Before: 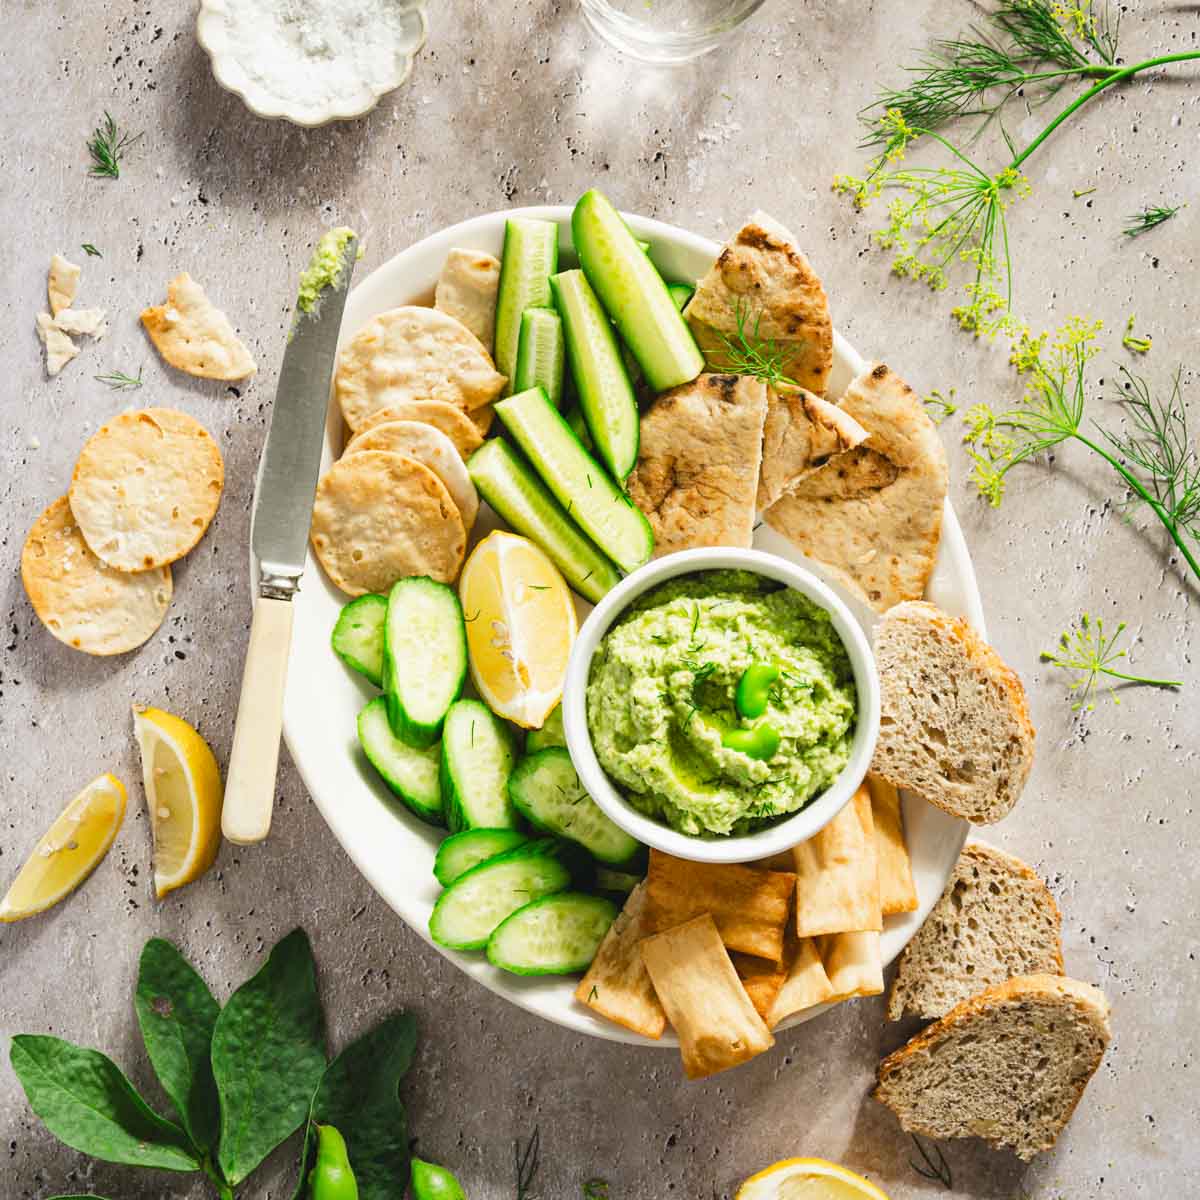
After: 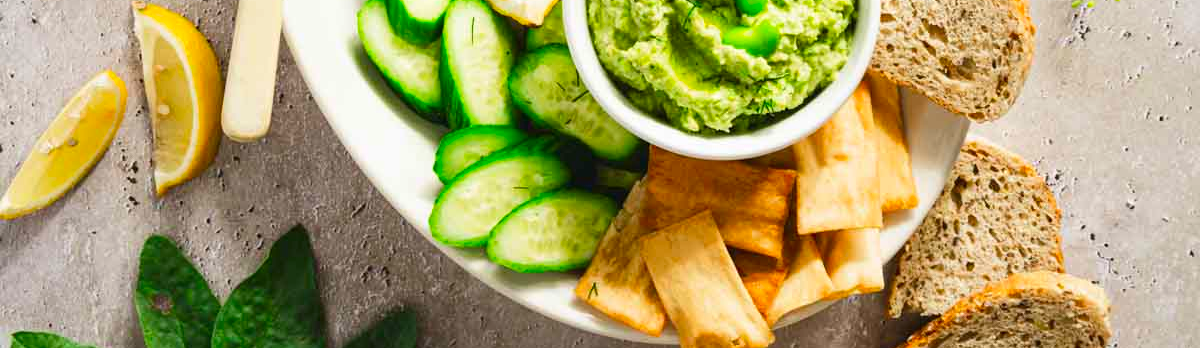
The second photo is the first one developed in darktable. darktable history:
tone equalizer: edges refinement/feathering 500, mask exposure compensation -1.57 EV, preserve details no
crop and rotate: top 58.629%, bottom 12.362%
contrast brightness saturation: contrast 0.085, saturation 0.277
